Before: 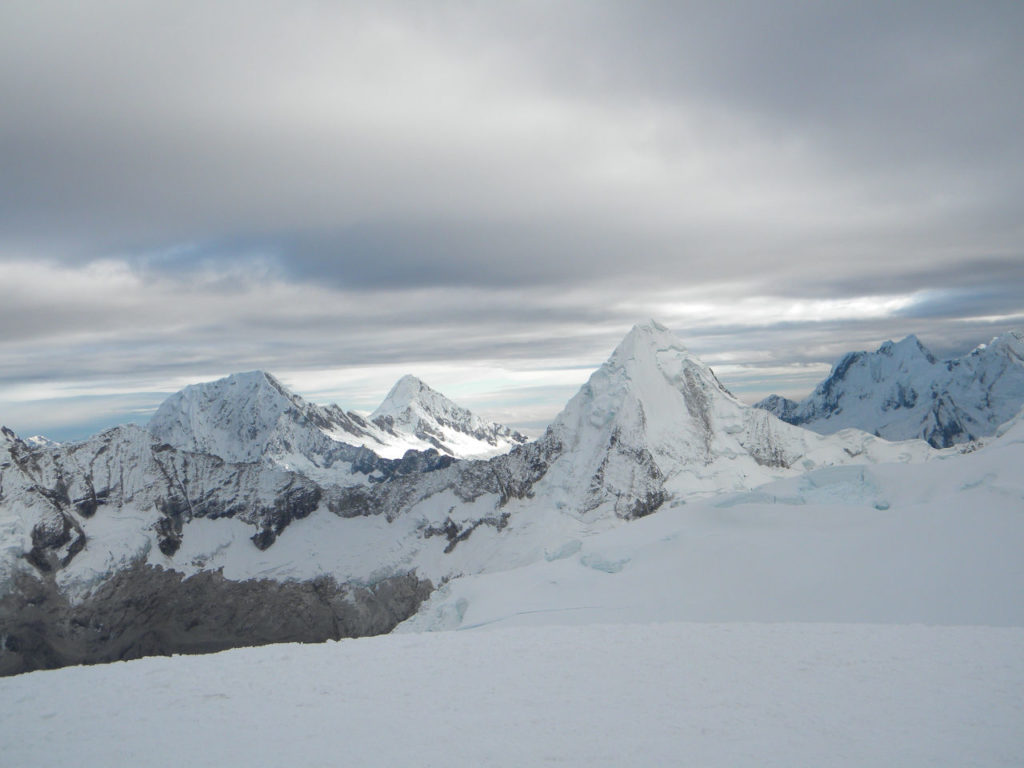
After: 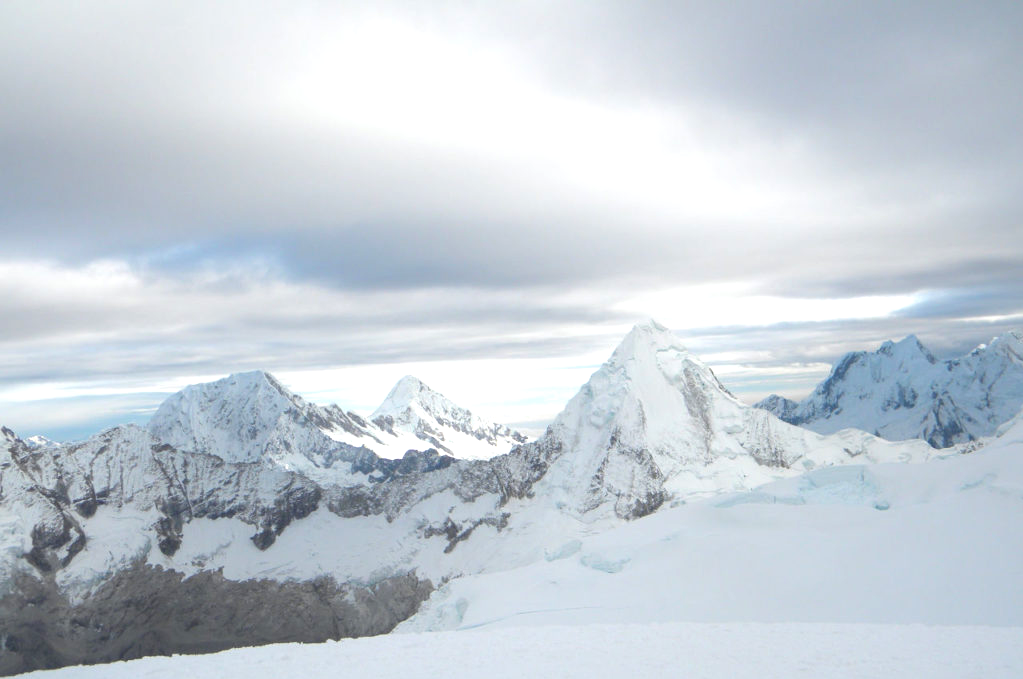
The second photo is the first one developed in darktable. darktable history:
exposure: black level correction 0, exposure 0.7 EV, compensate exposure bias true, compensate highlight preservation false
contrast equalizer: y [[0.526, 0.53, 0.532, 0.532, 0.53, 0.525], [0.5 ×6], [0.5 ×6], [0 ×6], [0 ×6]], mix -0.981
crop and rotate: top 0%, bottom 11.53%
